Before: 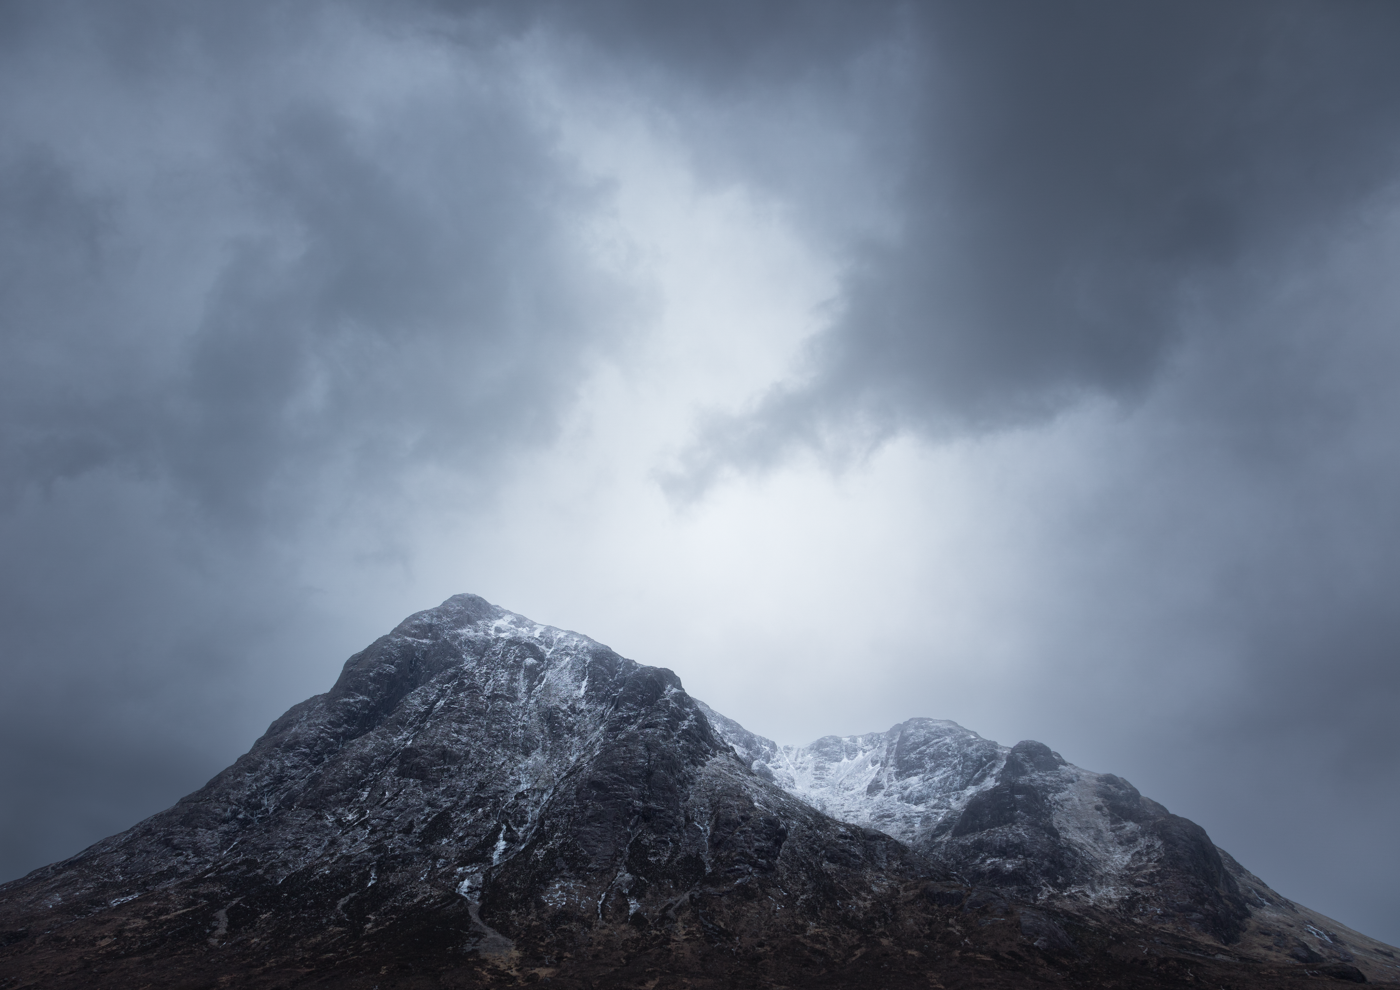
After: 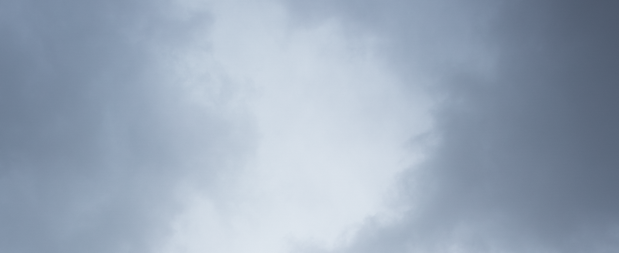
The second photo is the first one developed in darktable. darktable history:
crop: left 29.009%, top 16.796%, right 26.762%, bottom 57.625%
